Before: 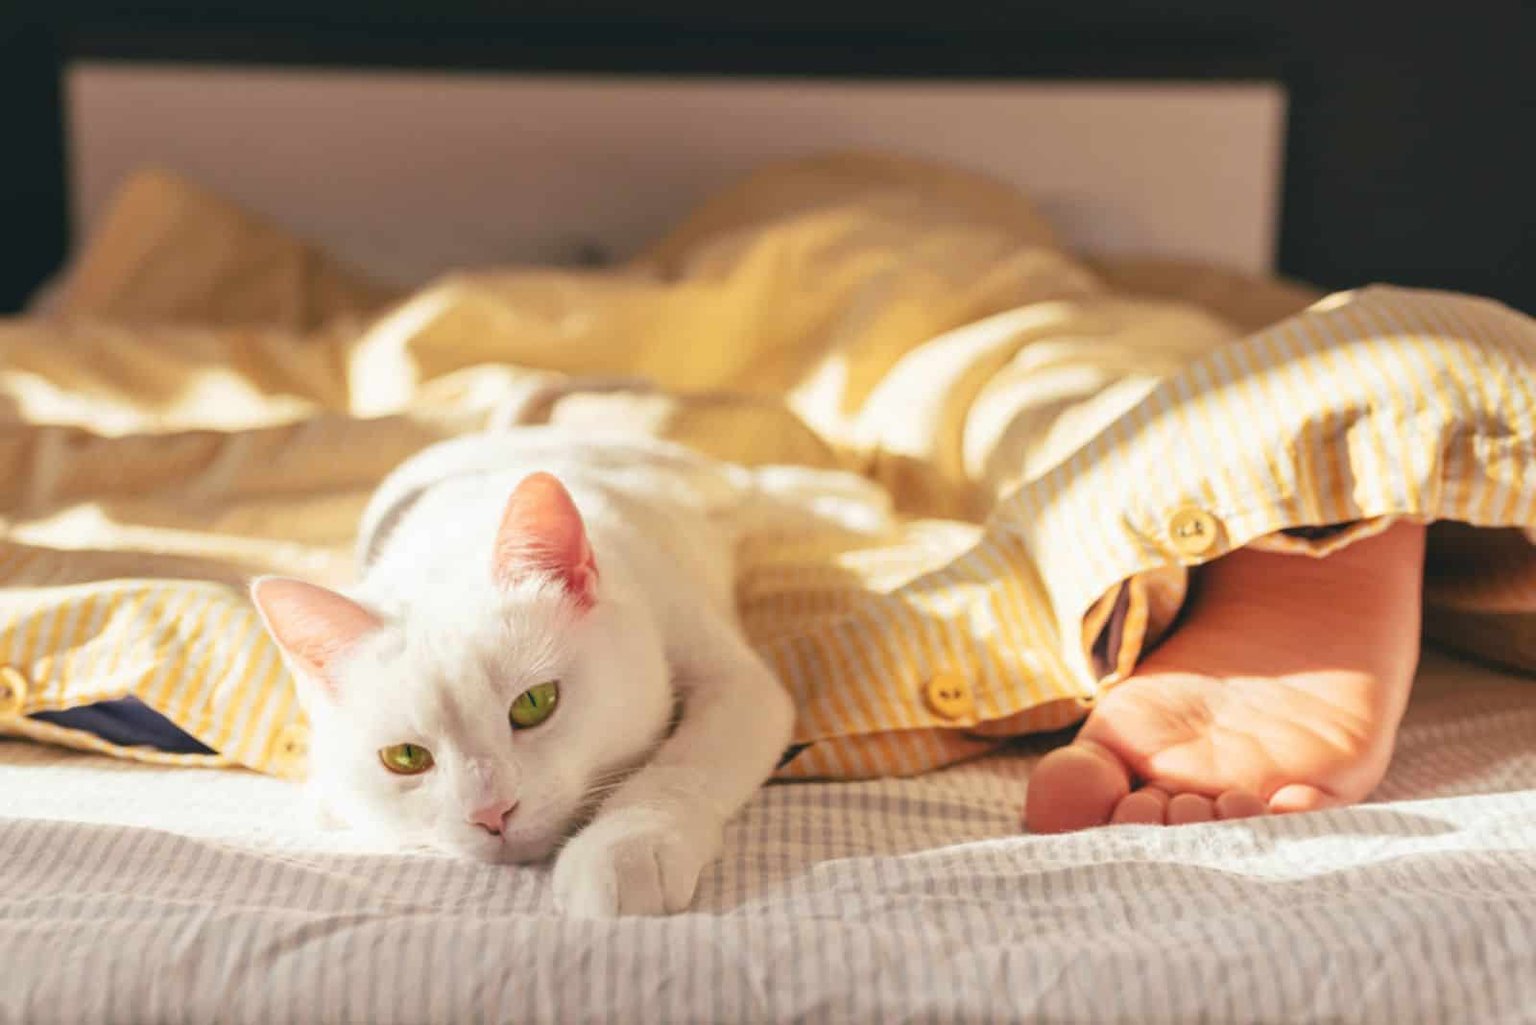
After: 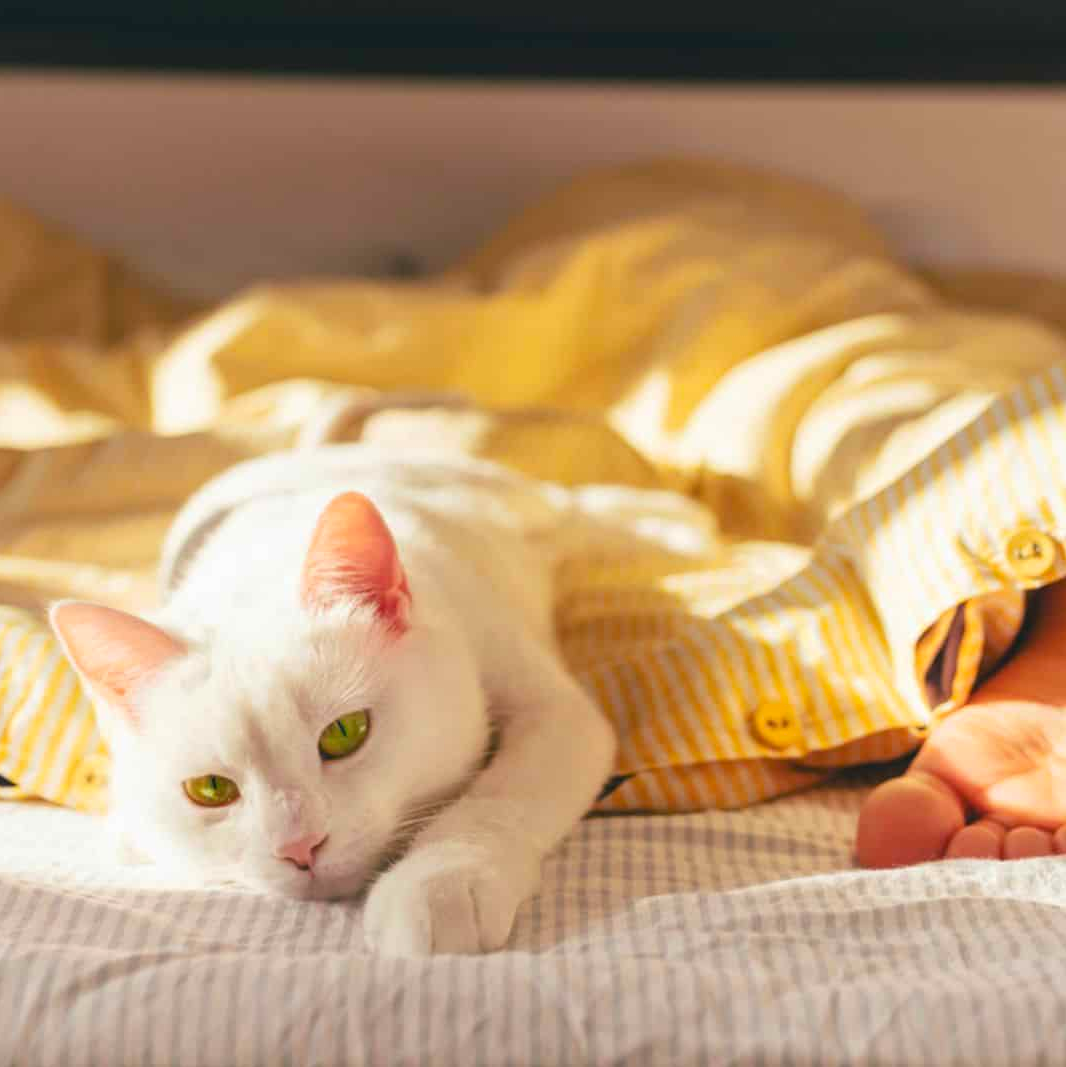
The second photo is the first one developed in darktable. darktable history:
crop and rotate: left 13.327%, right 20.009%
color balance rgb: linear chroma grading › global chroma 14.876%, perceptual saturation grading › global saturation 0.9%, global vibrance 20%
